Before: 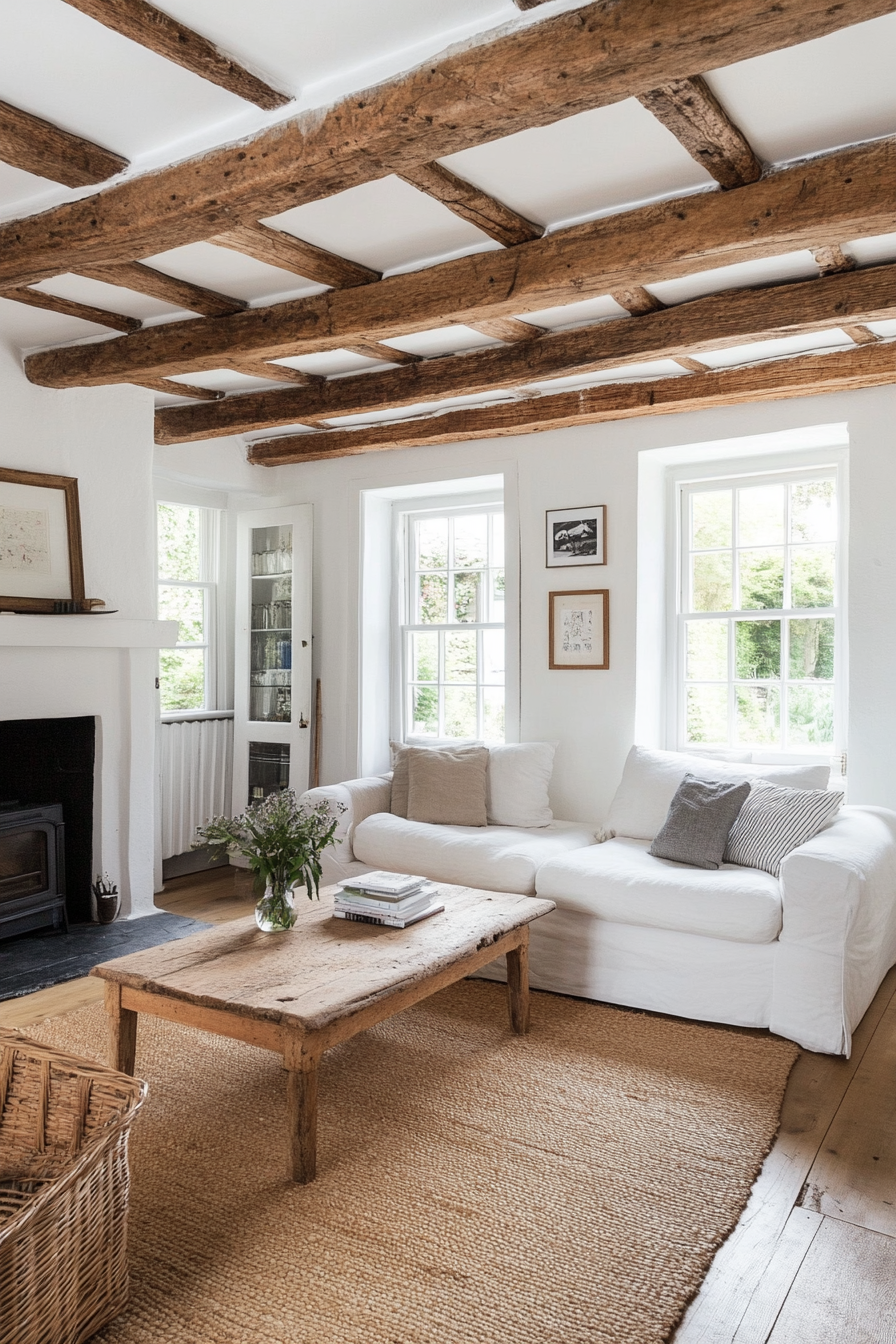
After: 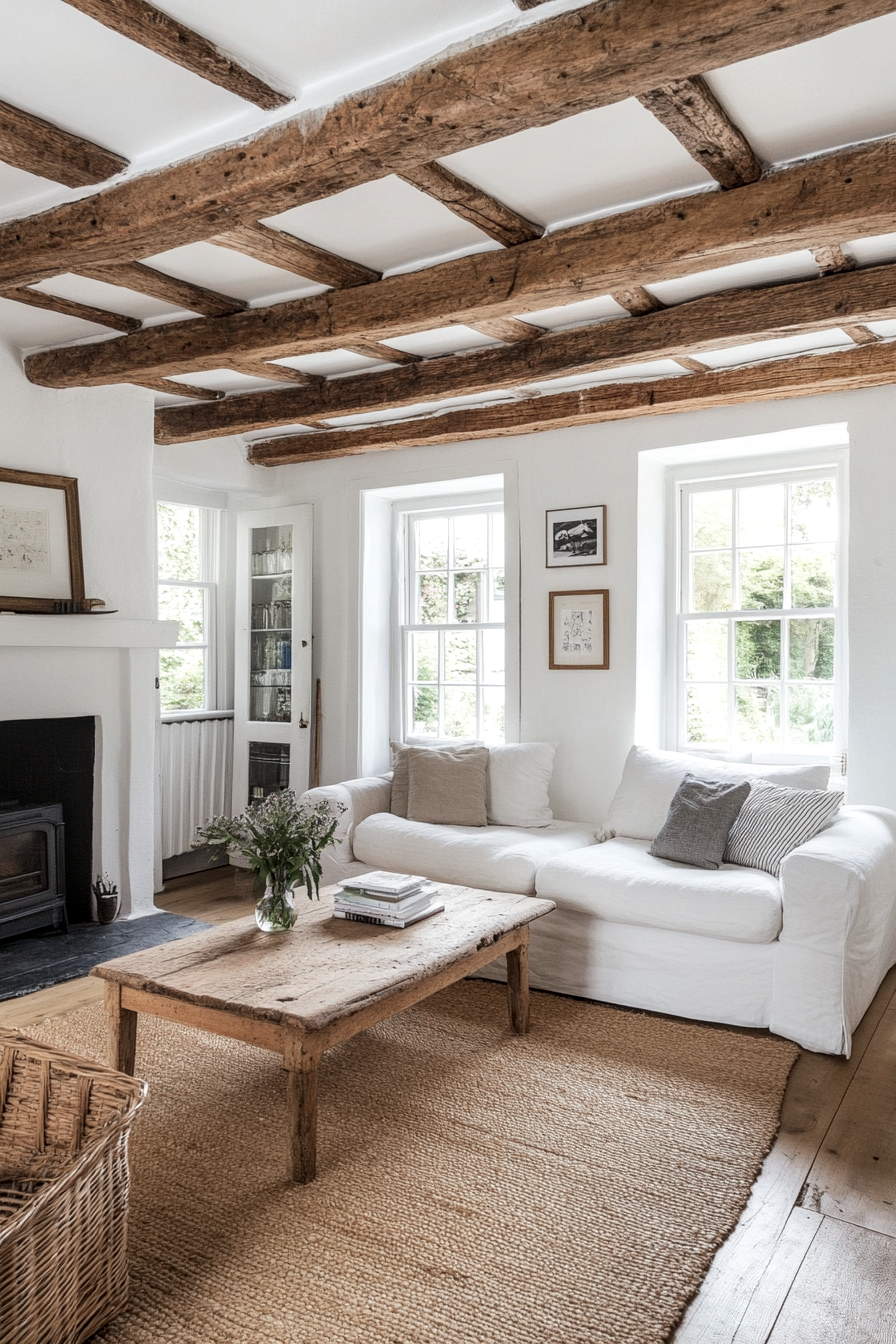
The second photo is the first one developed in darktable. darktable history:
color zones: curves: ch0 [(0, 0.5) (0.143, 0.5) (0.286, 0.5) (0.429, 0.504) (0.571, 0.5) (0.714, 0.509) (0.857, 0.5) (1, 0.5)]; ch1 [(0, 0.425) (0.143, 0.425) (0.286, 0.375) (0.429, 0.405) (0.571, 0.5) (0.714, 0.47) (0.857, 0.425) (1, 0.435)]; ch2 [(0, 0.5) (0.143, 0.5) (0.286, 0.5) (0.429, 0.517) (0.571, 0.5) (0.714, 0.51) (0.857, 0.5) (1, 0.5)]
local contrast: on, module defaults
